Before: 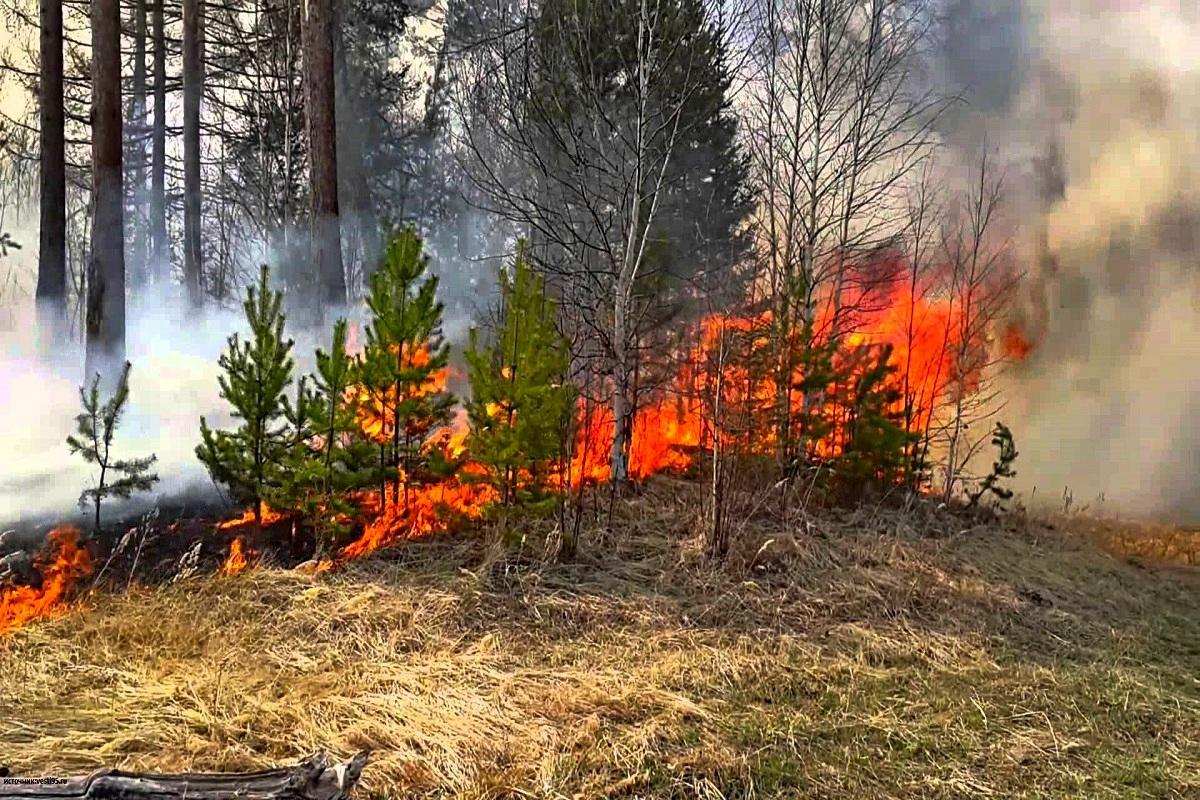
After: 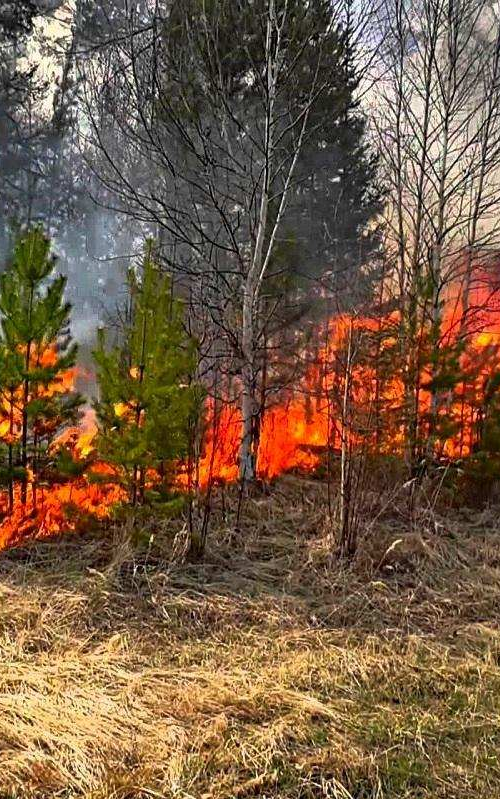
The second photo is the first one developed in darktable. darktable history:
crop: left 31.056%, right 27.275%
